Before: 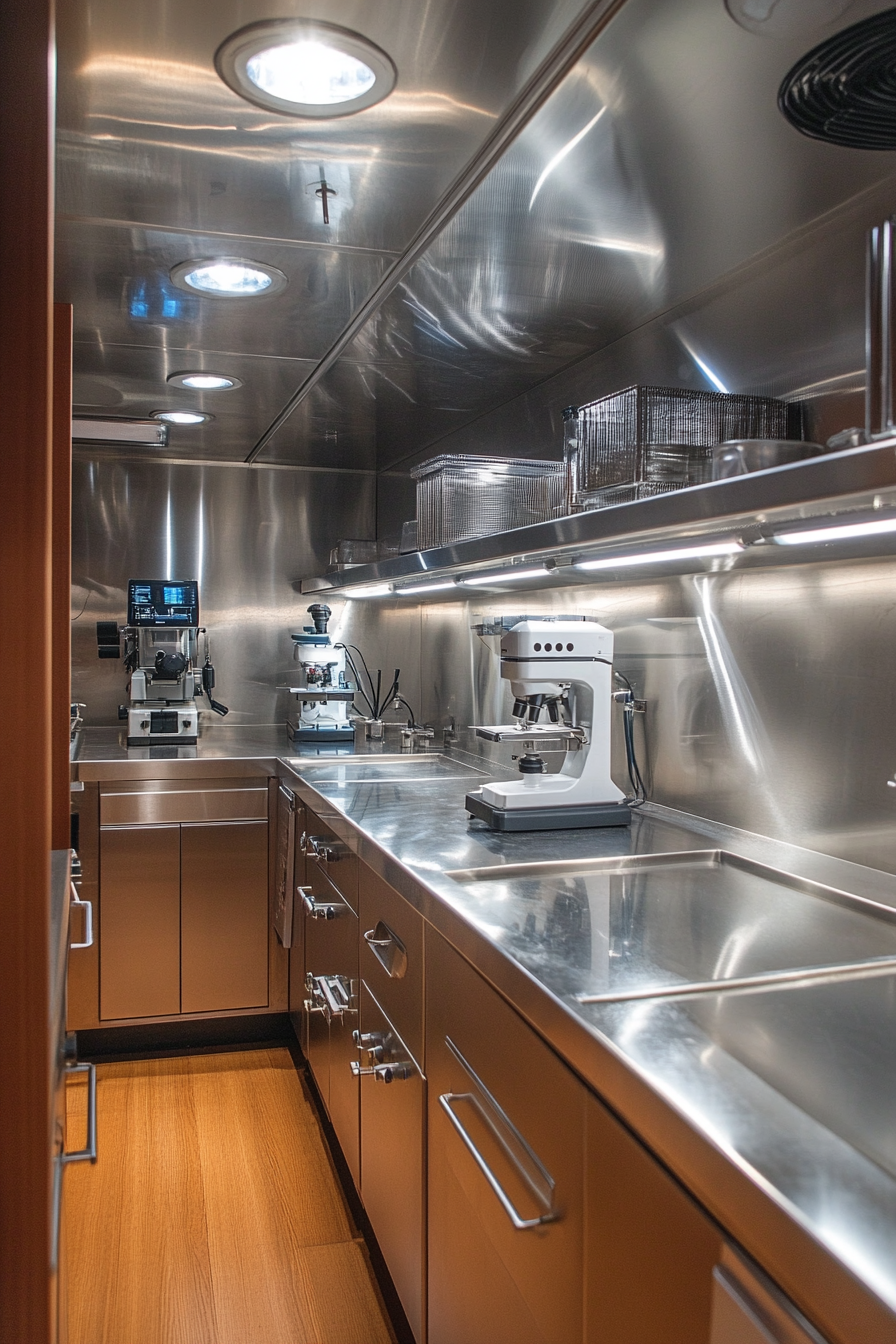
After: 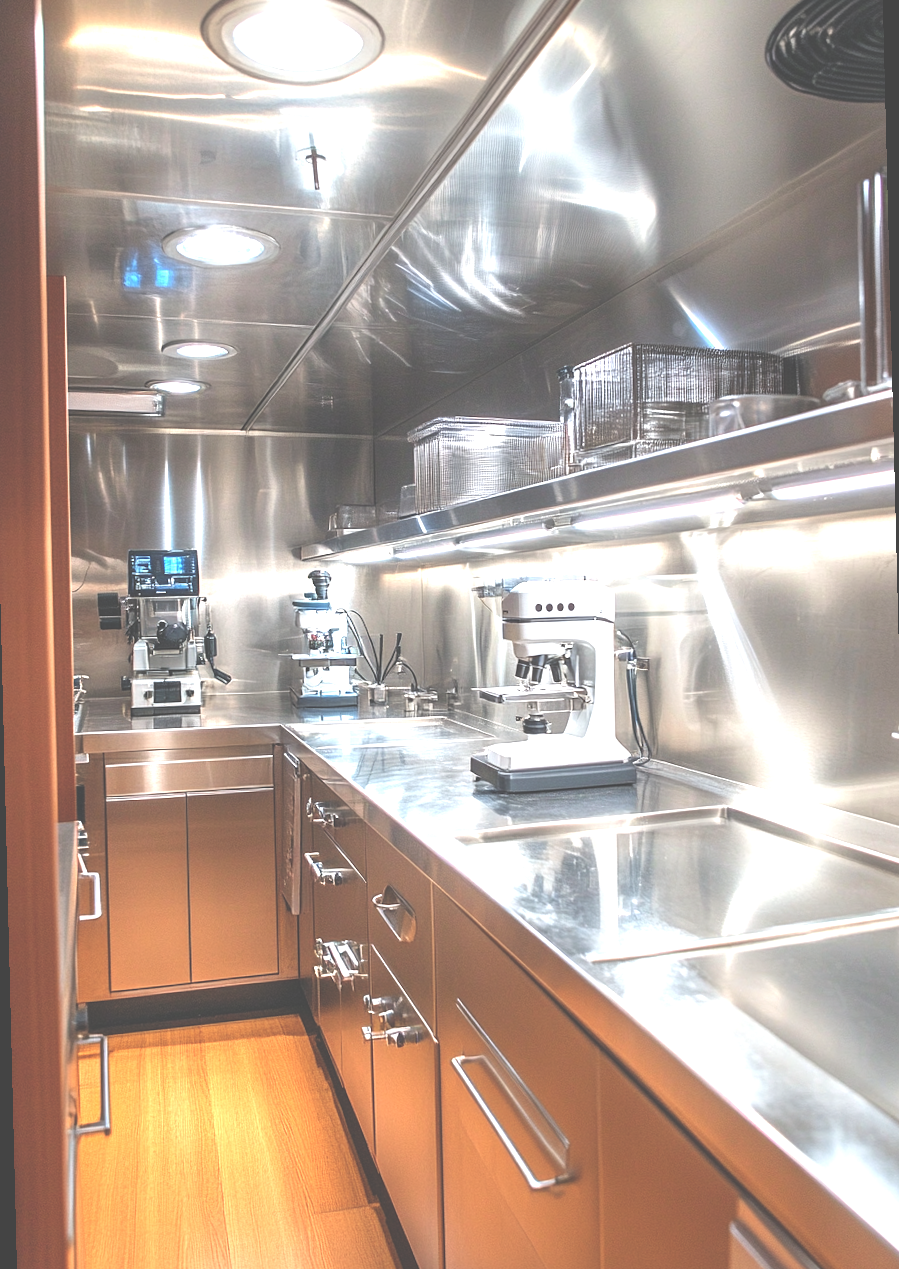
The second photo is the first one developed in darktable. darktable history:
exposure: black level correction -0.023, exposure 1.397 EV, compensate highlight preservation false
rotate and perspective: rotation -1.42°, crop left 0.016, crop right 0.984, crop top 0.035, crop bottom 0.965
